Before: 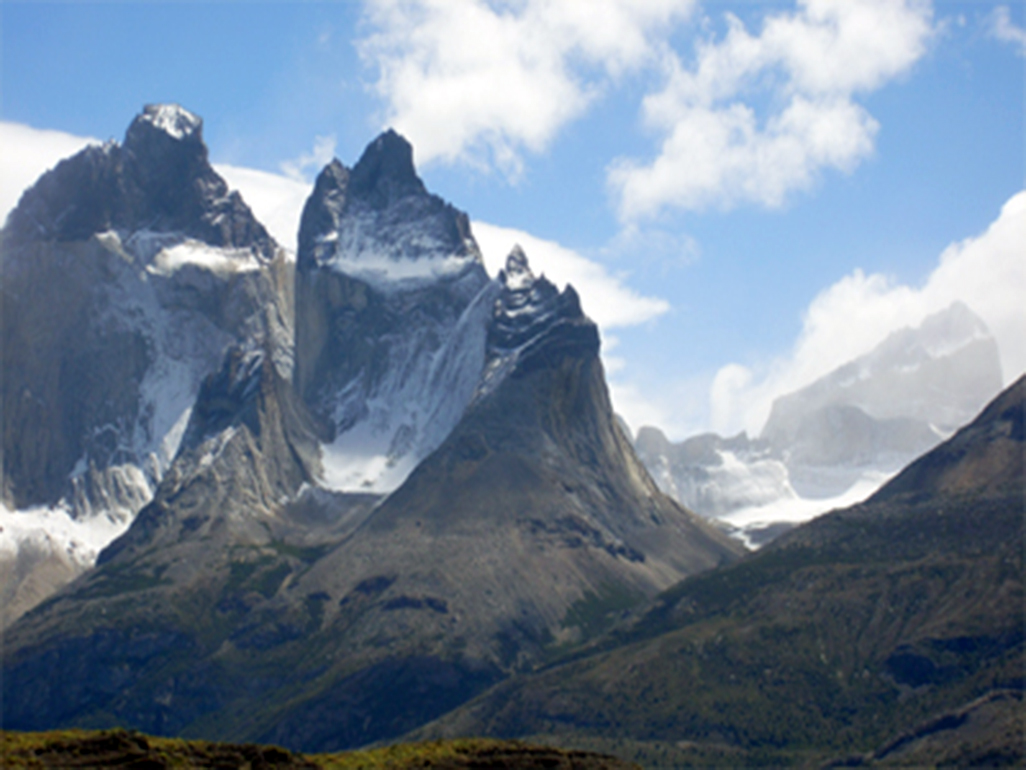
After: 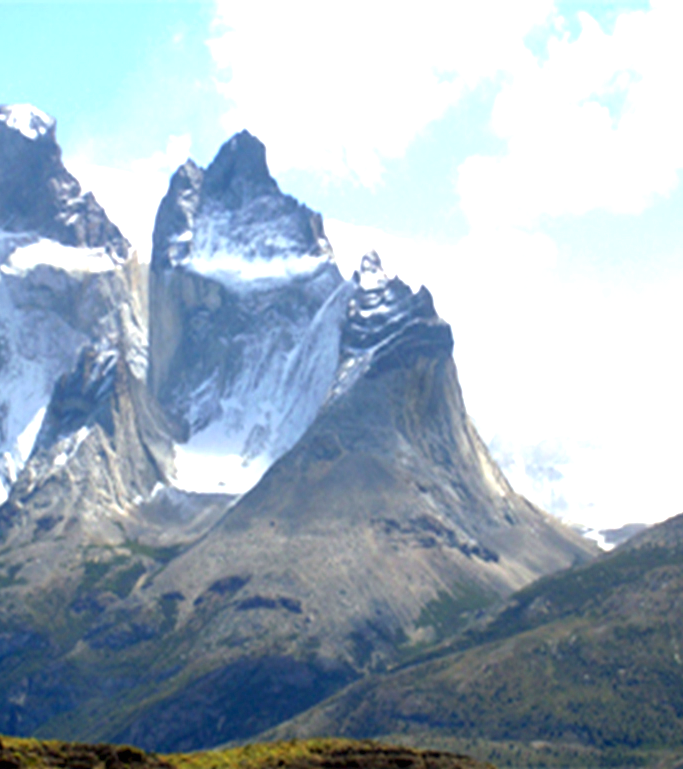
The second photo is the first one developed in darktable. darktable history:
exposure: black level correction 0, exposure 1.379 EV, compensate exposure bias true, compensate highlight preservation false
crop and rotate: left 14.292%, right 19.041%
